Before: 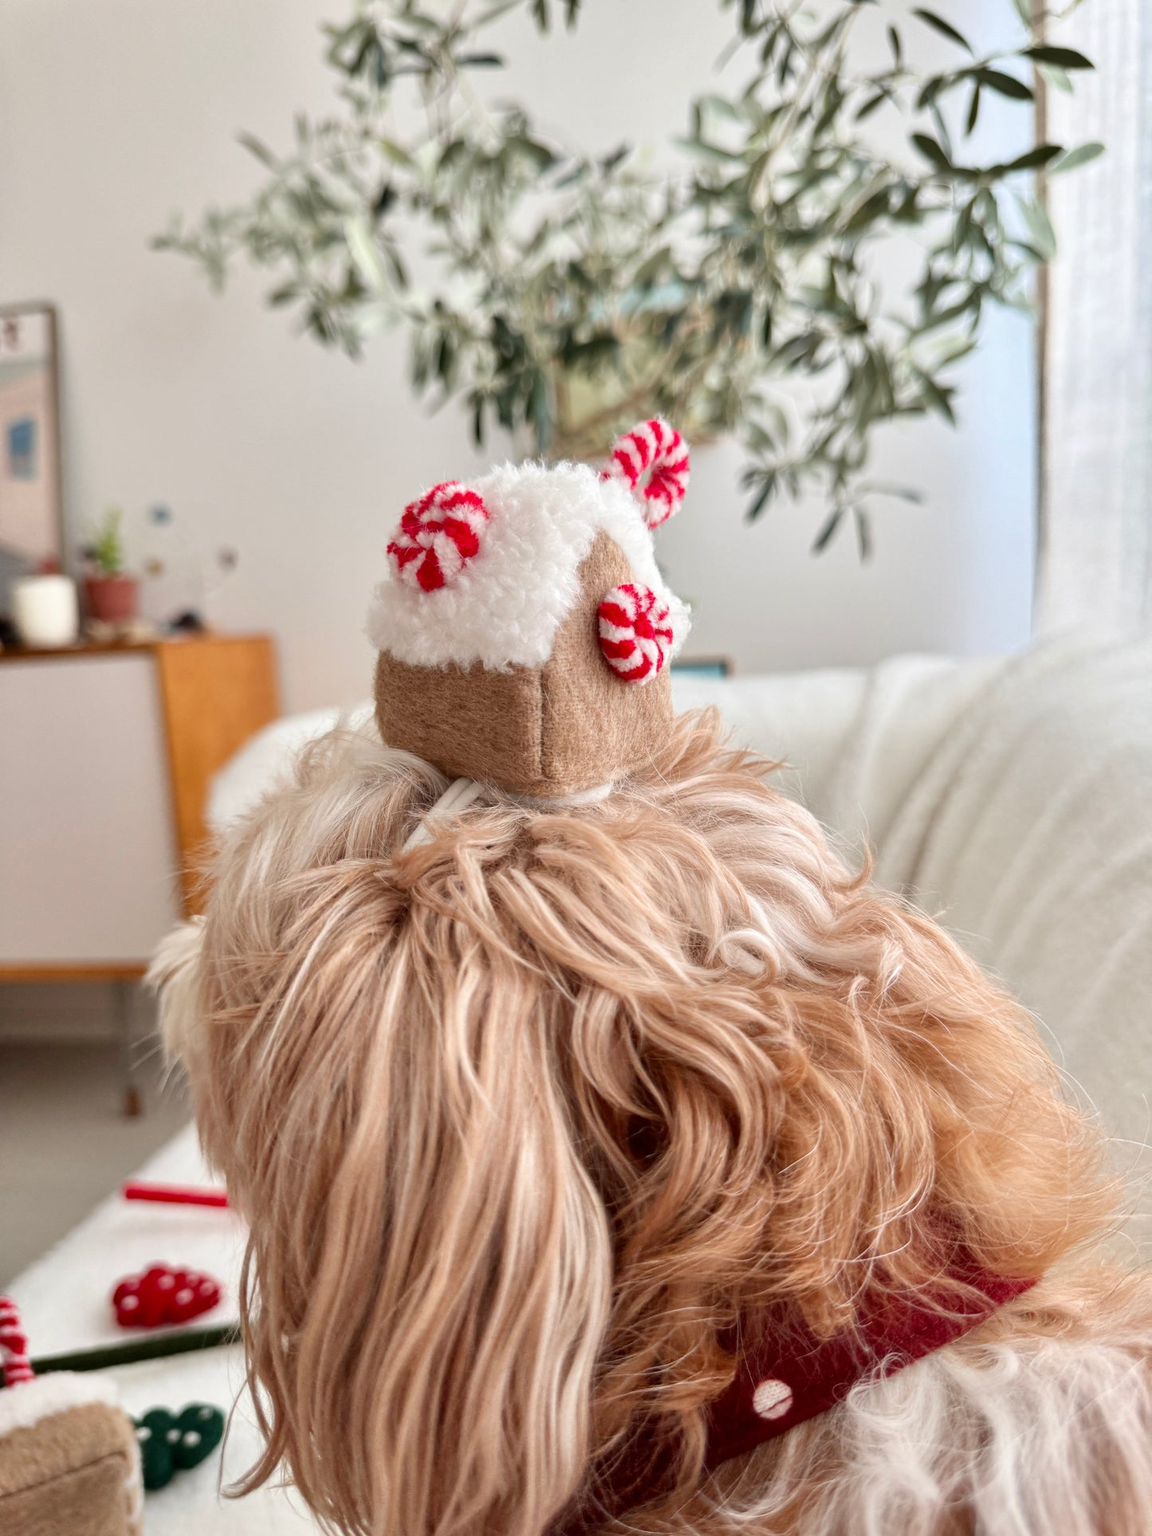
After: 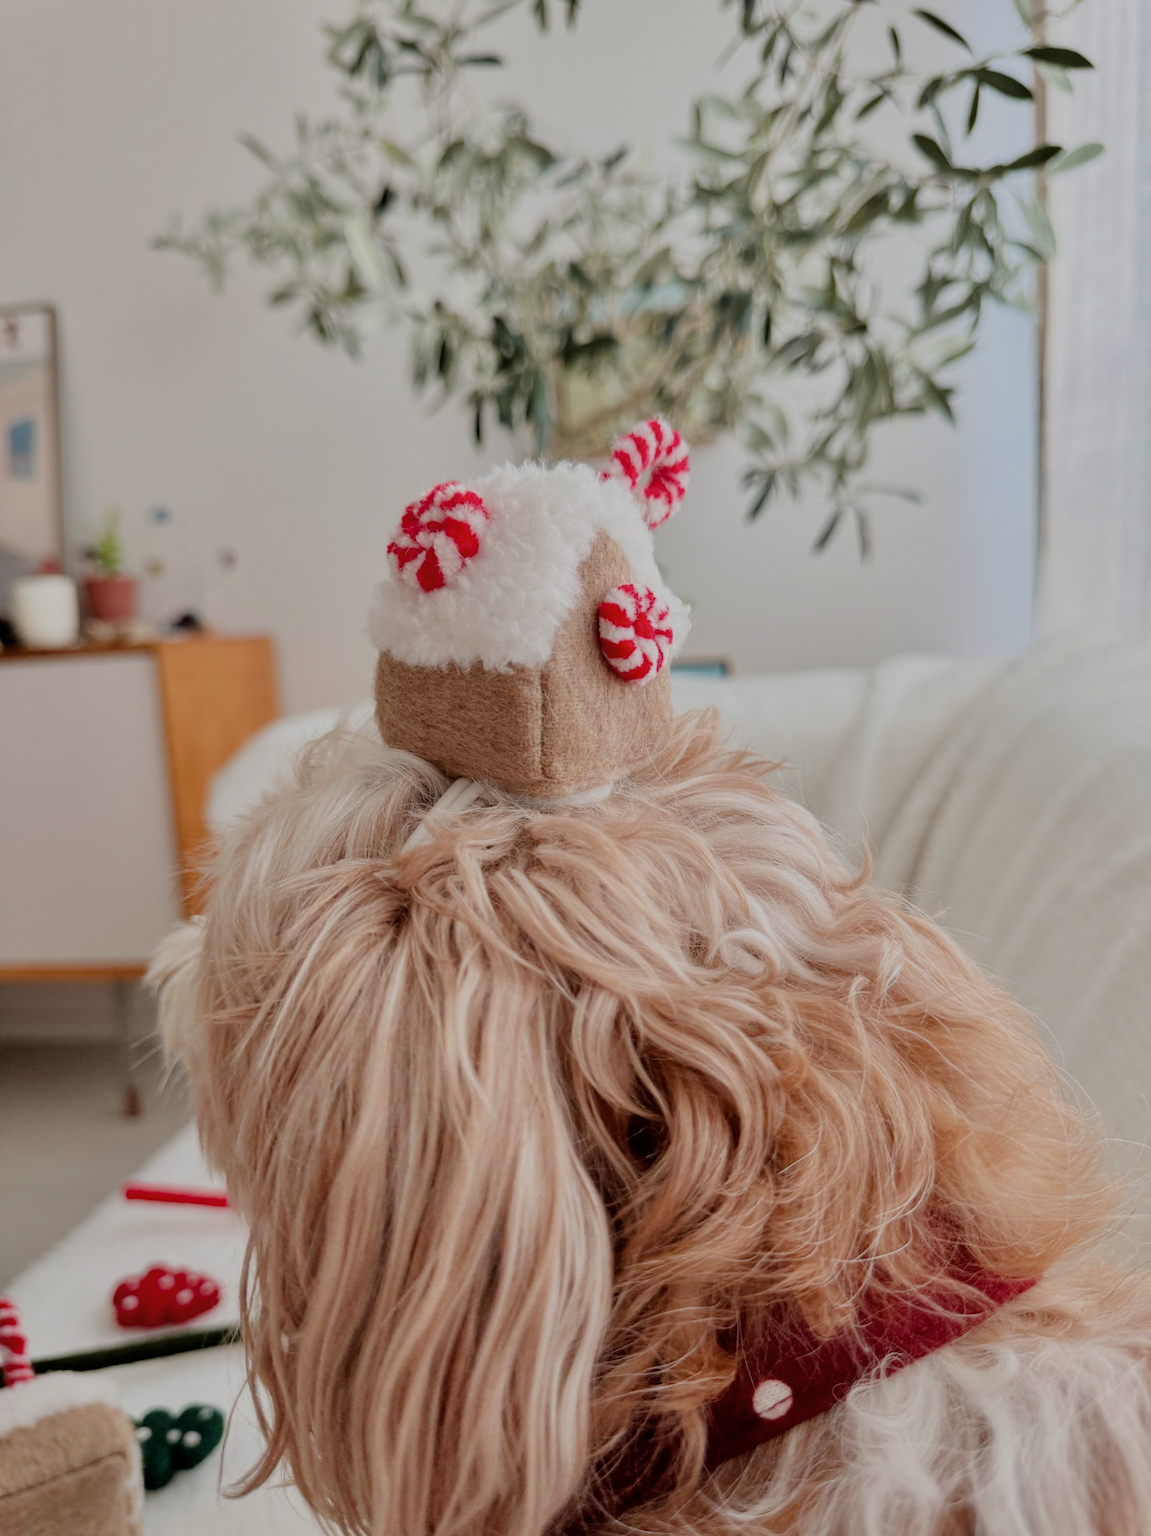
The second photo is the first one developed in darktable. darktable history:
color balance rgb: global vibrance -1%, saturation formula JzAzBz (2021)
exposure: exposure -0.157 EV, compensate highlight preservation false
filmic rgb: black relative exposure -6.59 EV, white relative exposure 4.71 EV, hardness 3.13, contrast 0.805
